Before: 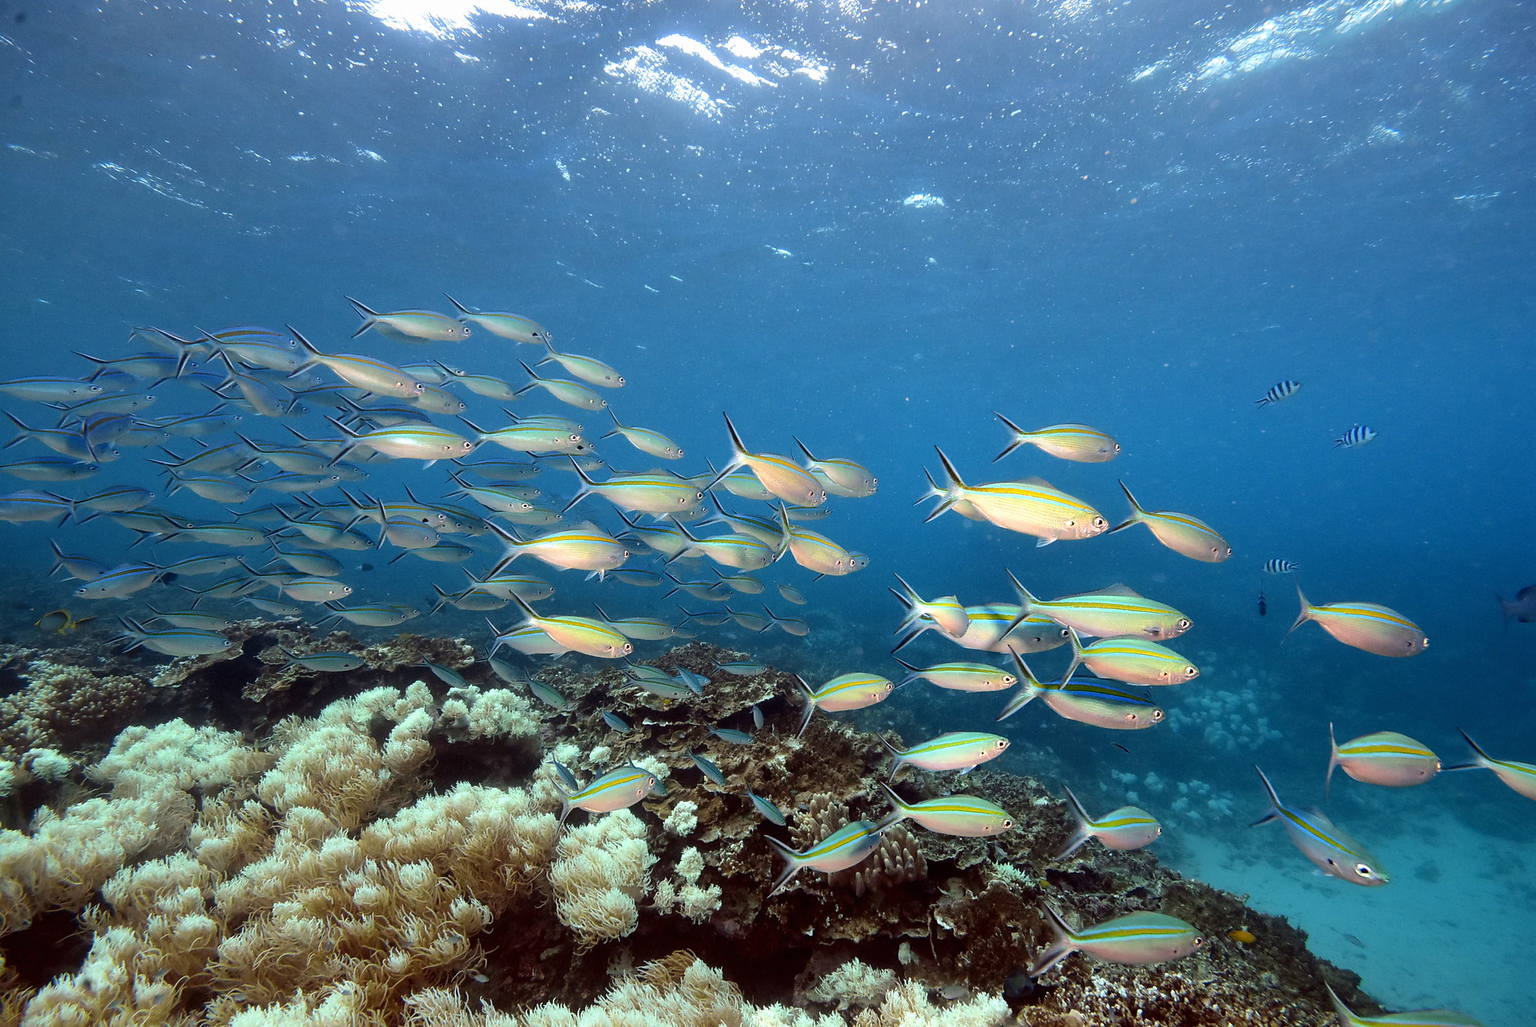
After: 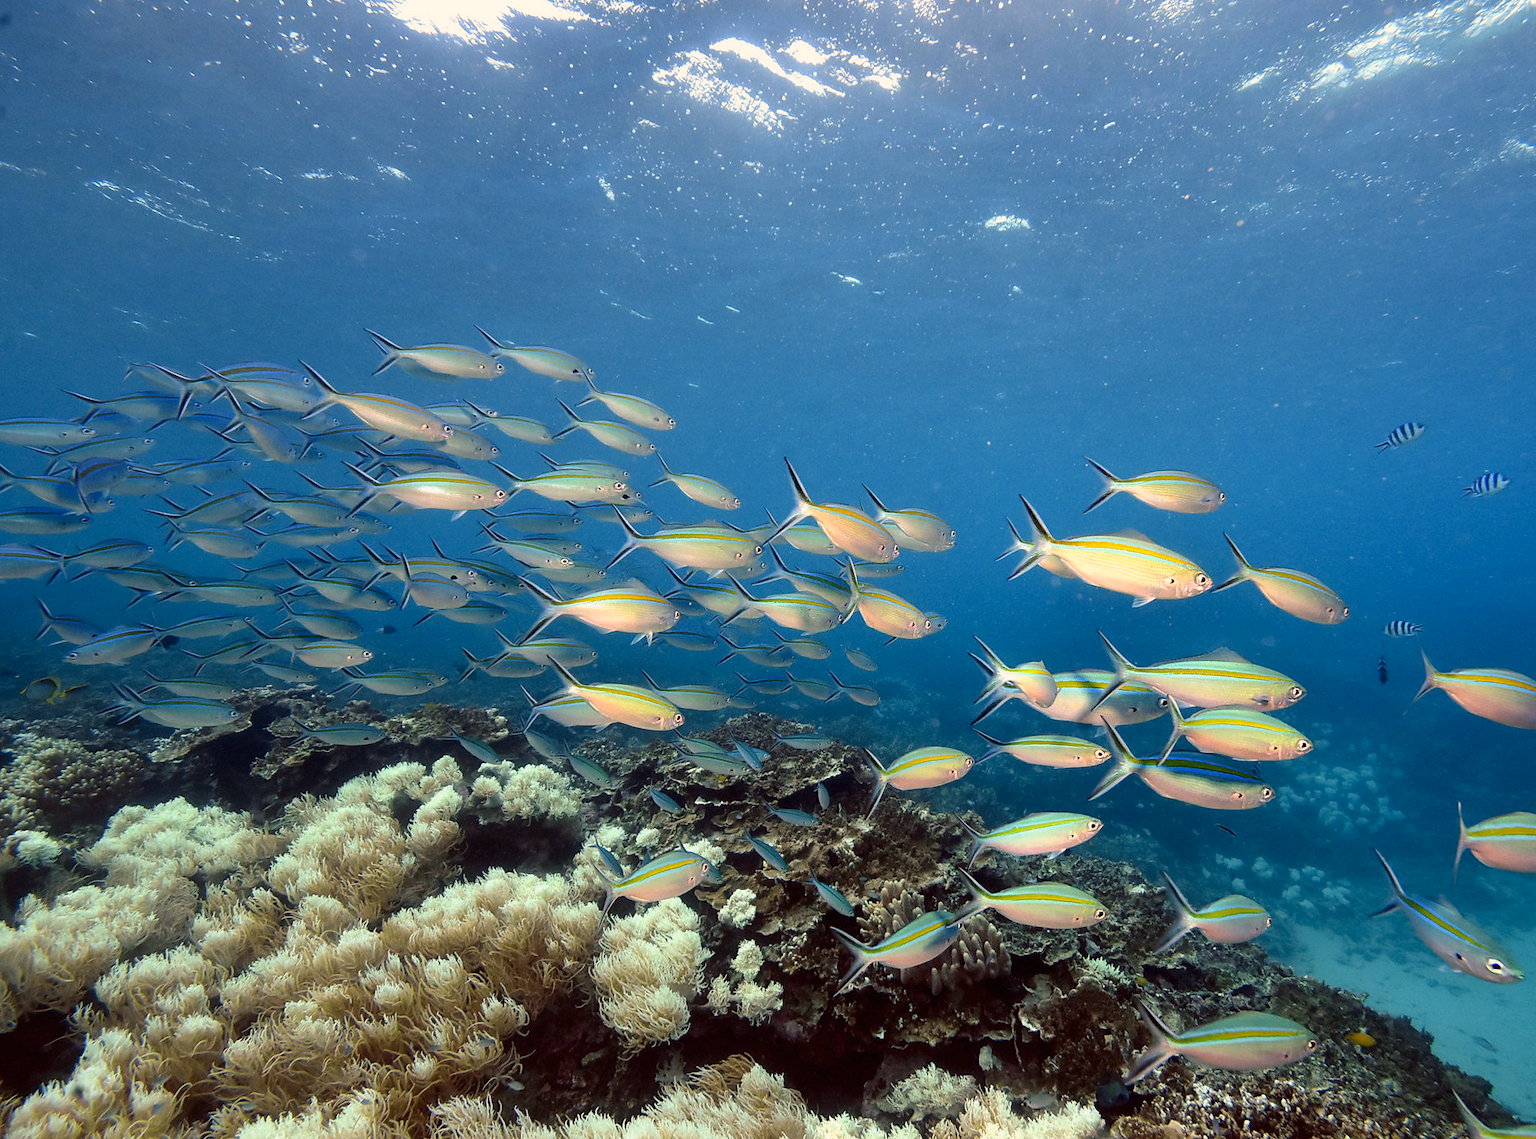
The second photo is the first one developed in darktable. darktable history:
crop and rotate: left 1.088%, right 8.807%
color balance rgb: shadows lift › chroma 5.41%, shadows lift › hue 240°, highlights gain › chroma 3.74%, highlights gain › hue 60°, saturation formula JzAzBz (2021)
